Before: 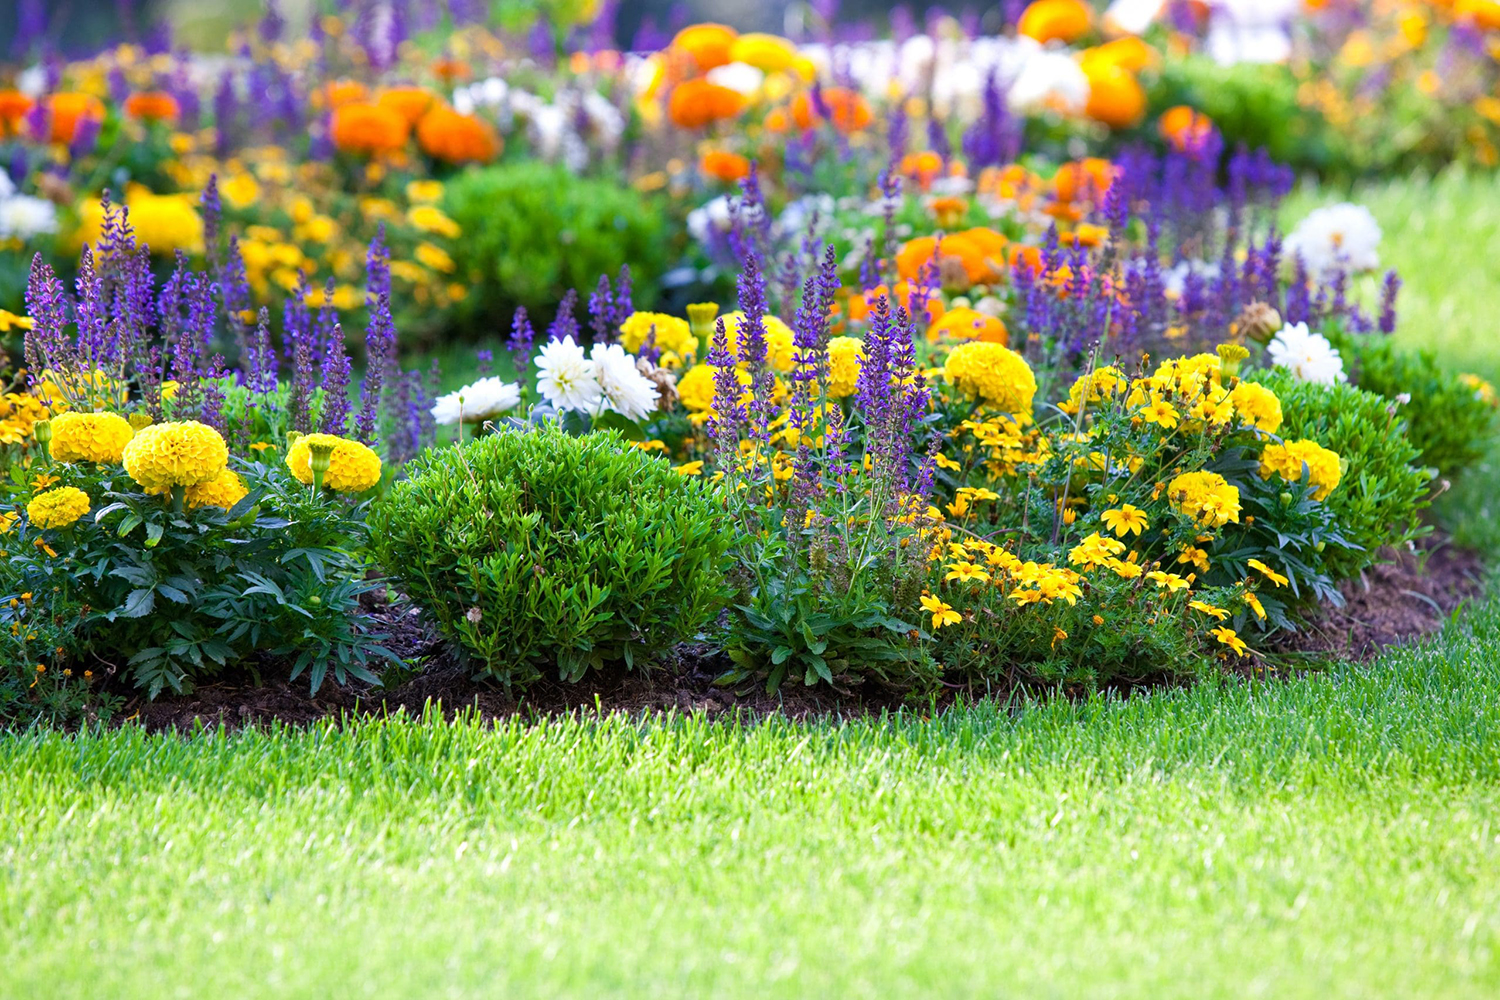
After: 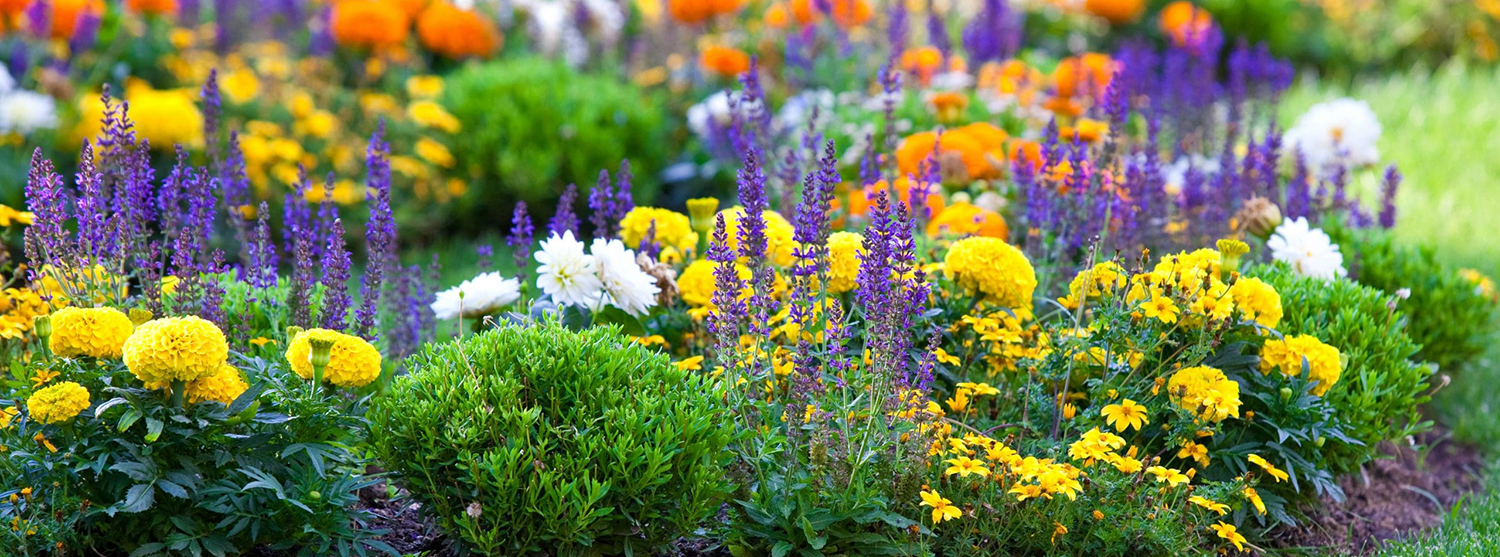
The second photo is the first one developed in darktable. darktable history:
crop and rotate: top 10.546%, bottom 33.741%
